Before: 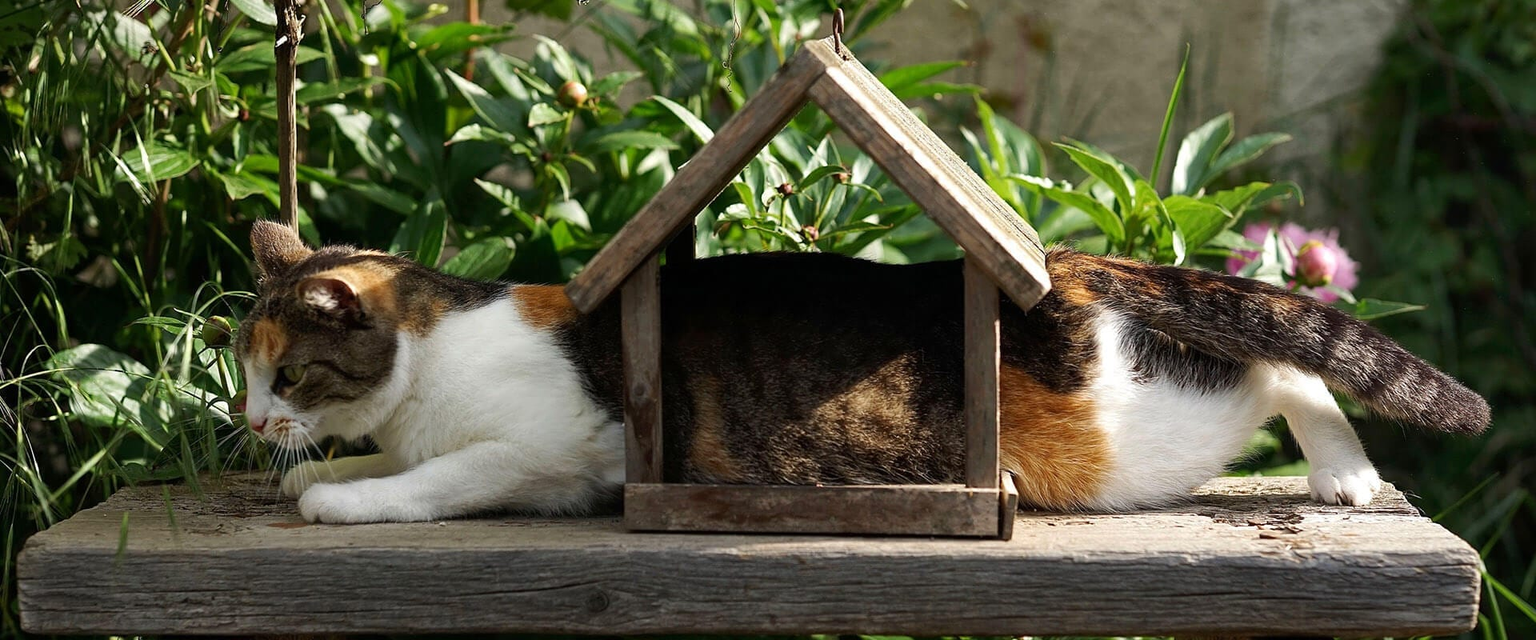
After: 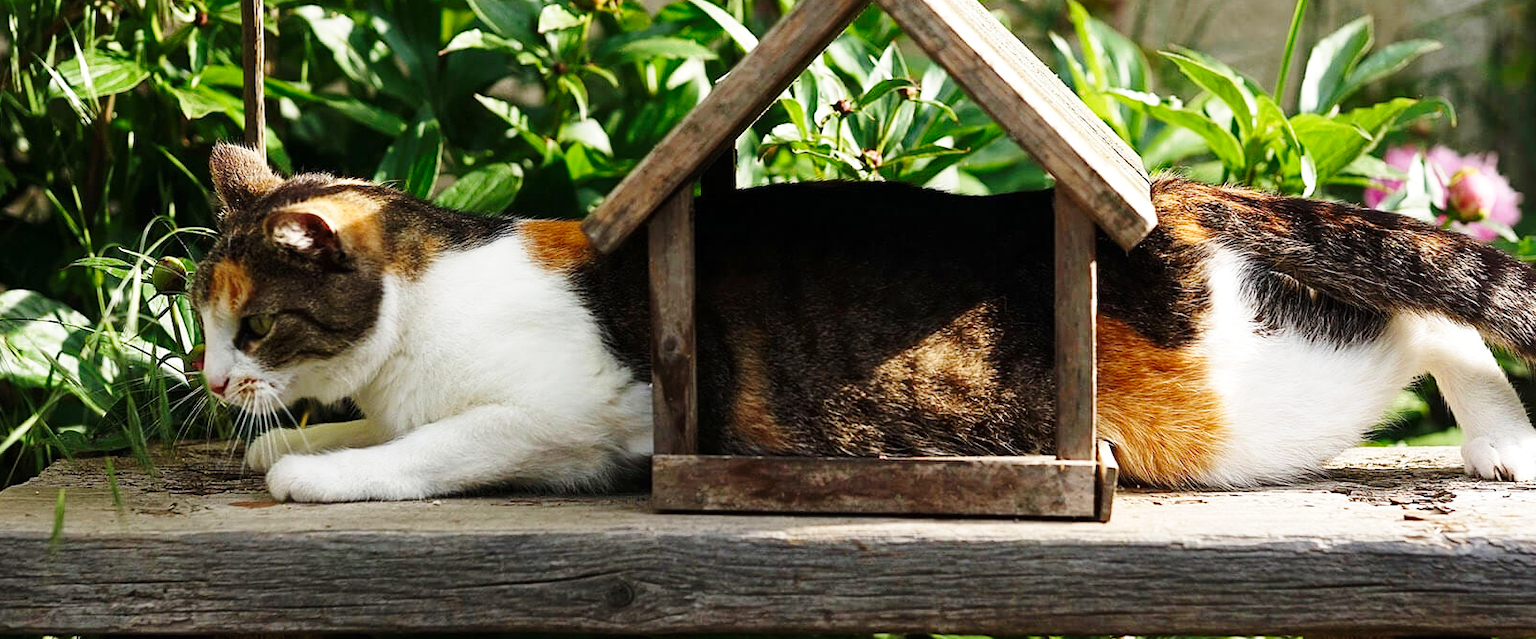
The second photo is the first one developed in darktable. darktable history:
crop and rotate: left 4.842%, top 15.51%, right 10.668%
base curve: curves: ch0 [(0, 0) (0.028, 0.03) (0.121, 0.232) (0.46, 0.748) (0.859, 0.968) (1, 1)], preserve colors none
